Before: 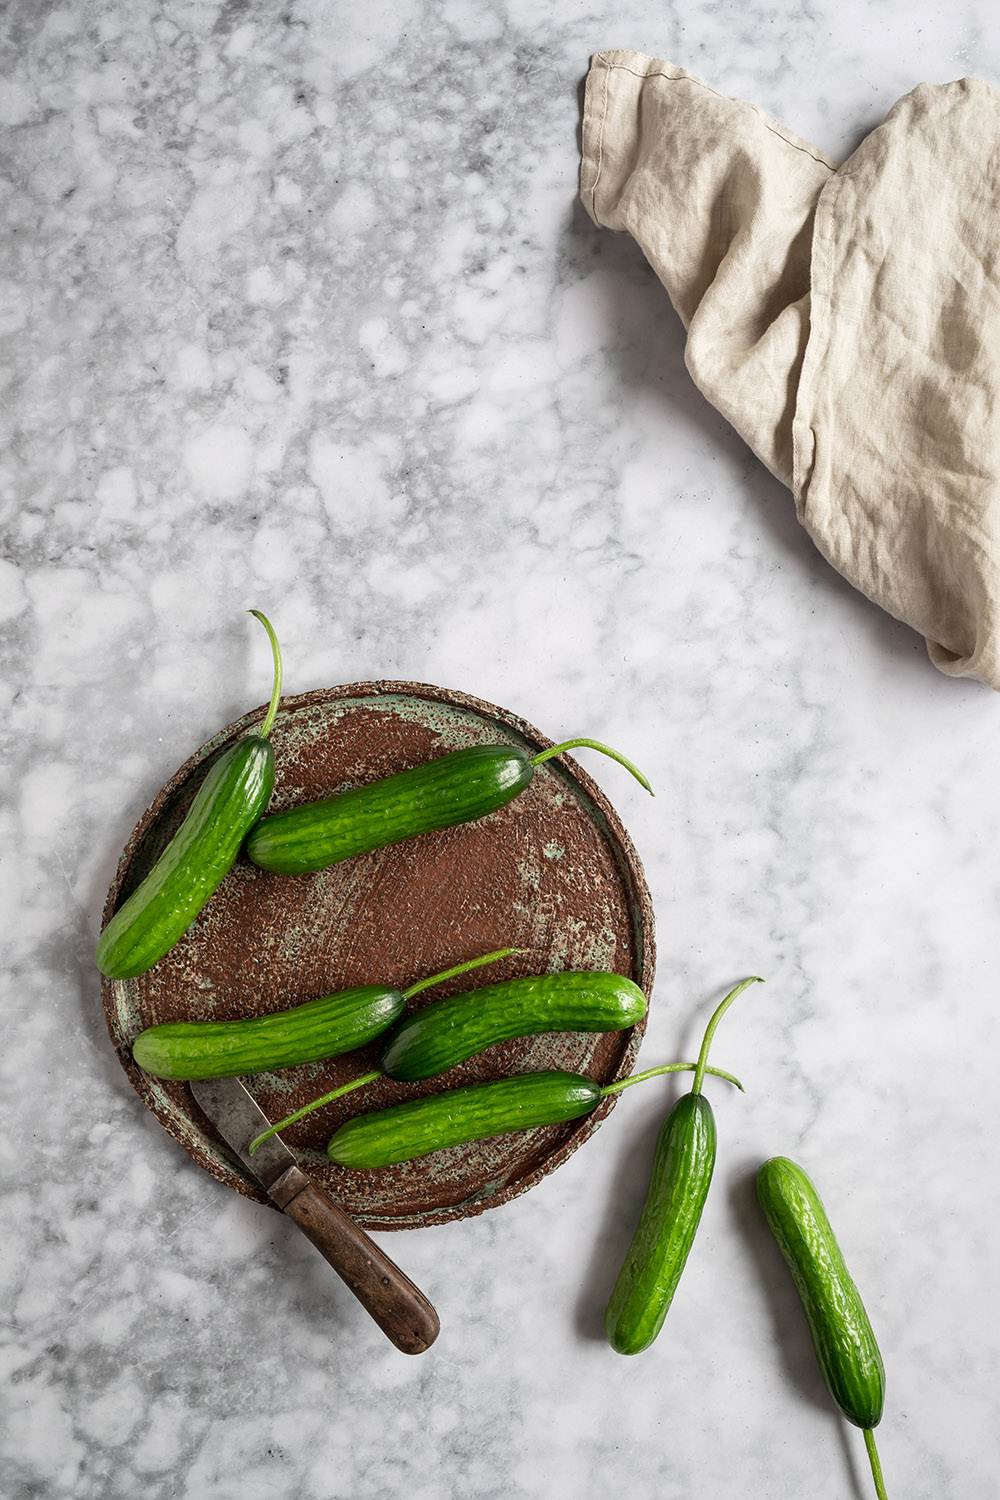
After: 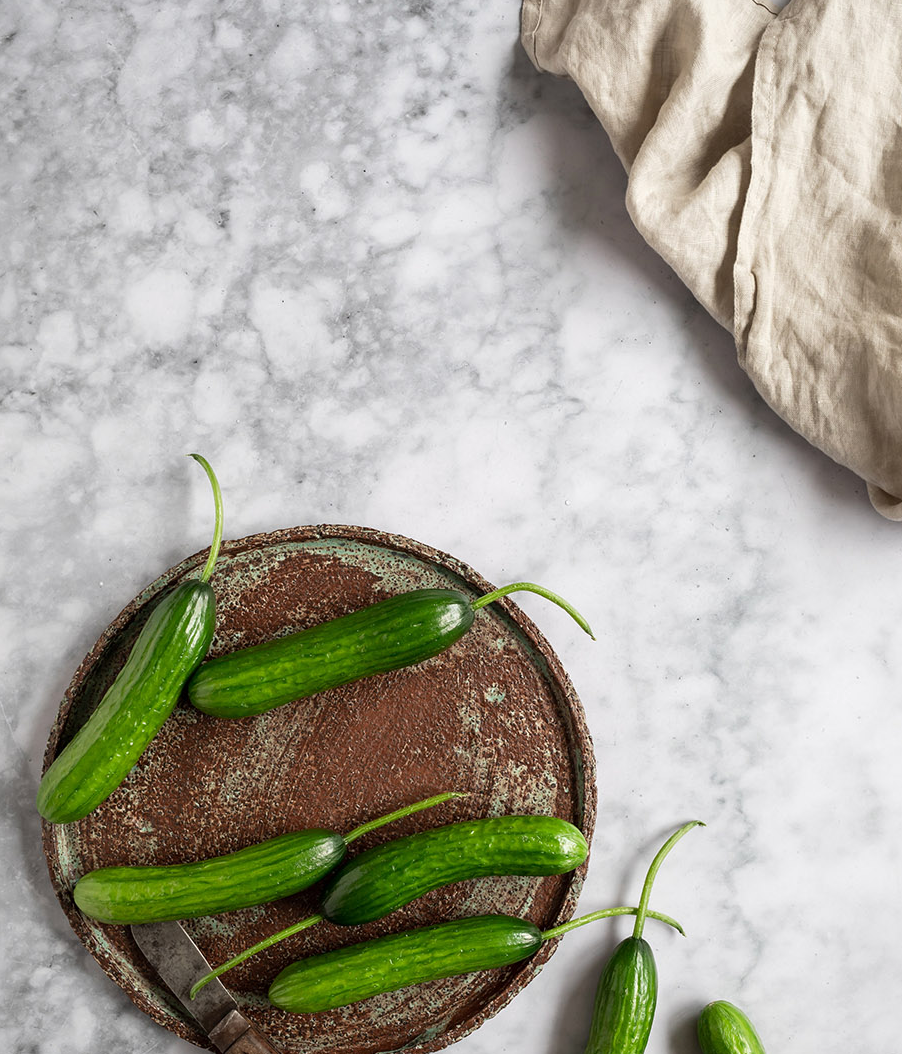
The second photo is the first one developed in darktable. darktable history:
tone equalizer: edges refinement/feathering 500, mask exposure compensation -1.57 EV, preserve details no
crop: left 5.904%, top 10.406%, right 3.803%, bottom 19.272%
